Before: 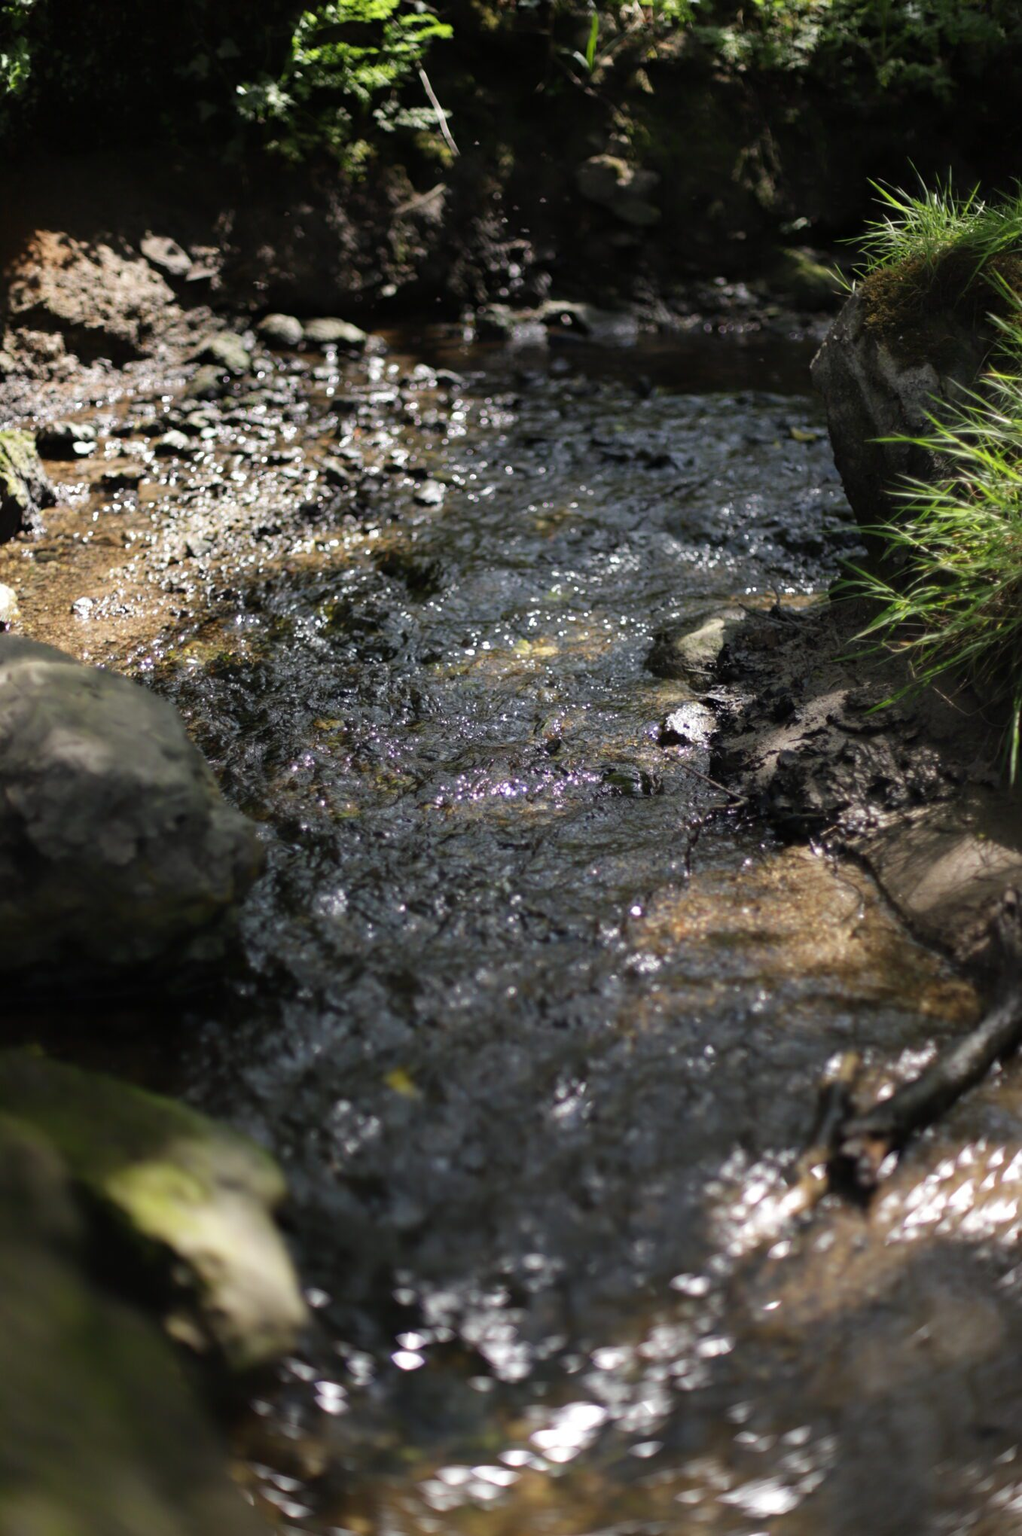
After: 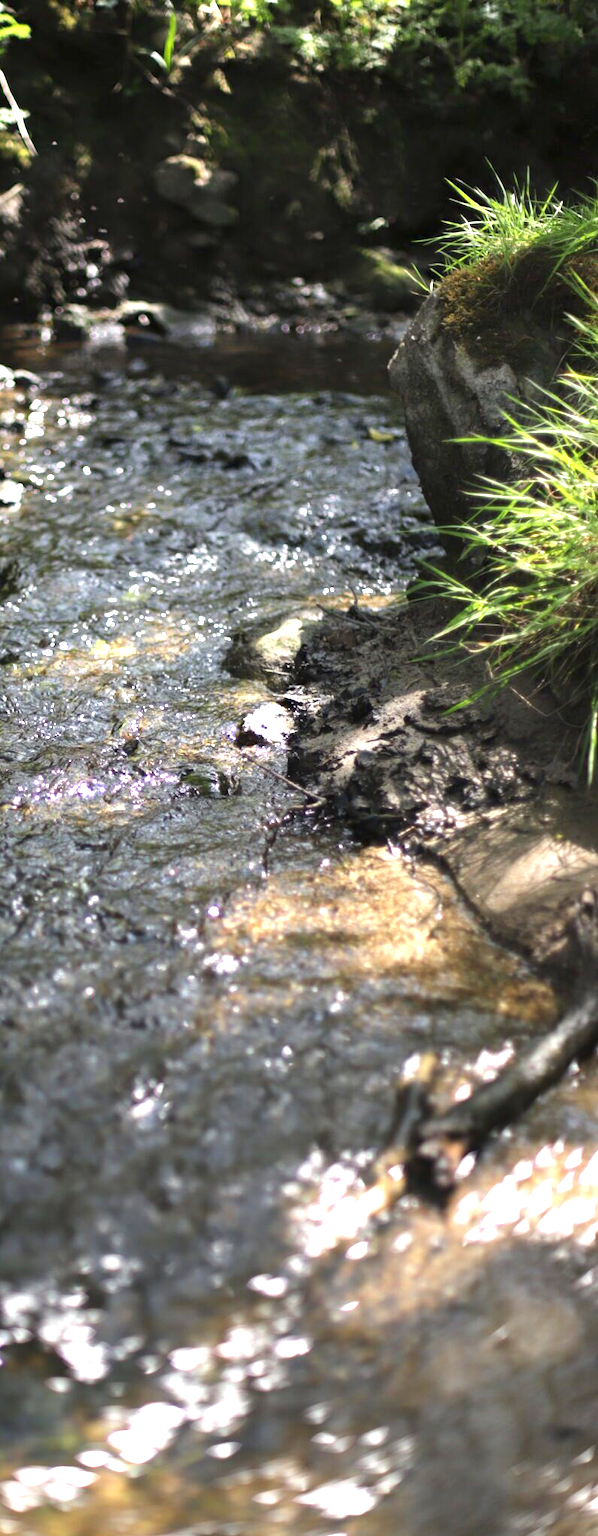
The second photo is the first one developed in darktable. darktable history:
crop: left 41.402%
exposure: black level correction 0, exposure 1.5 EV, compensate highlight preservation false
